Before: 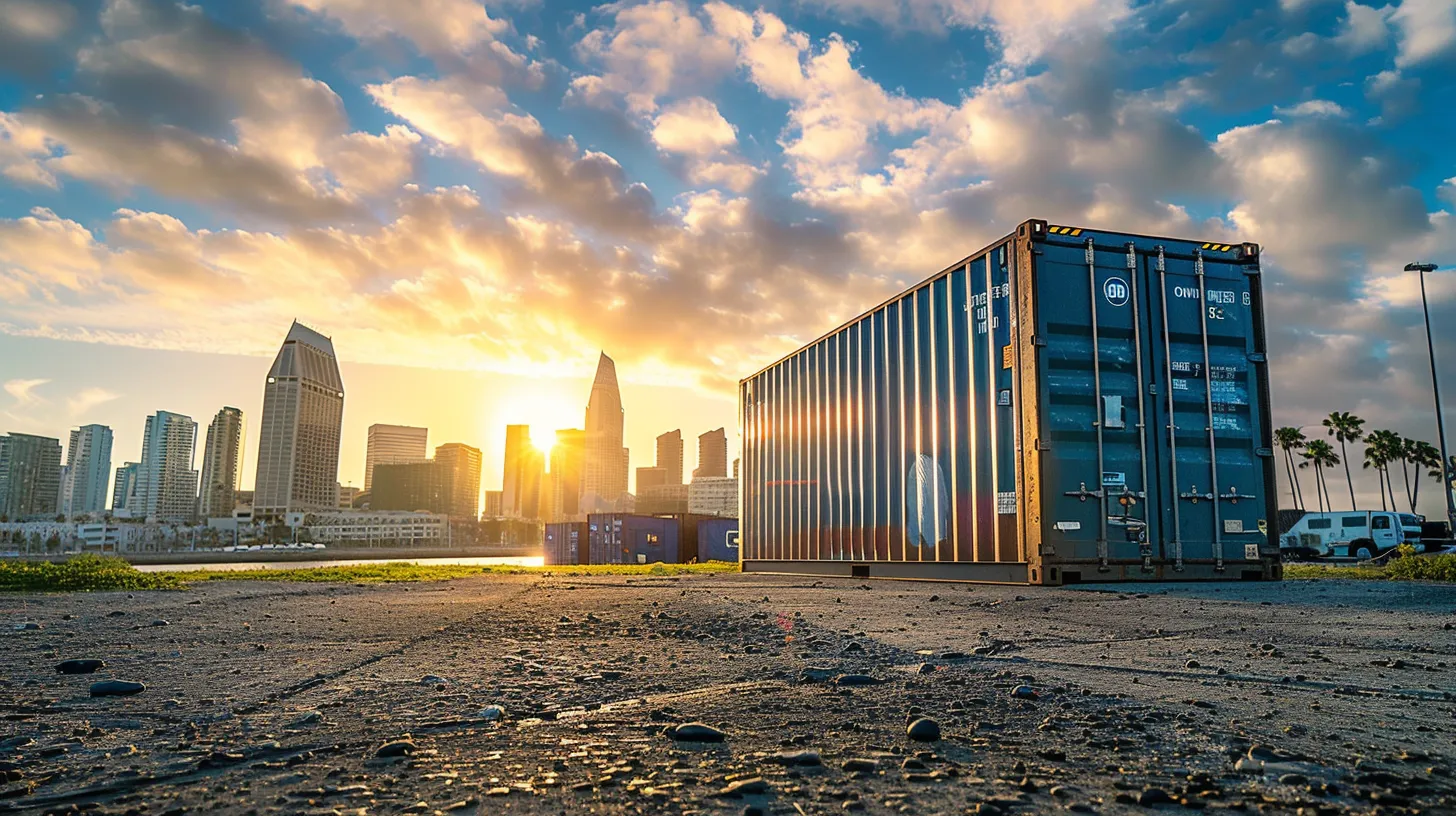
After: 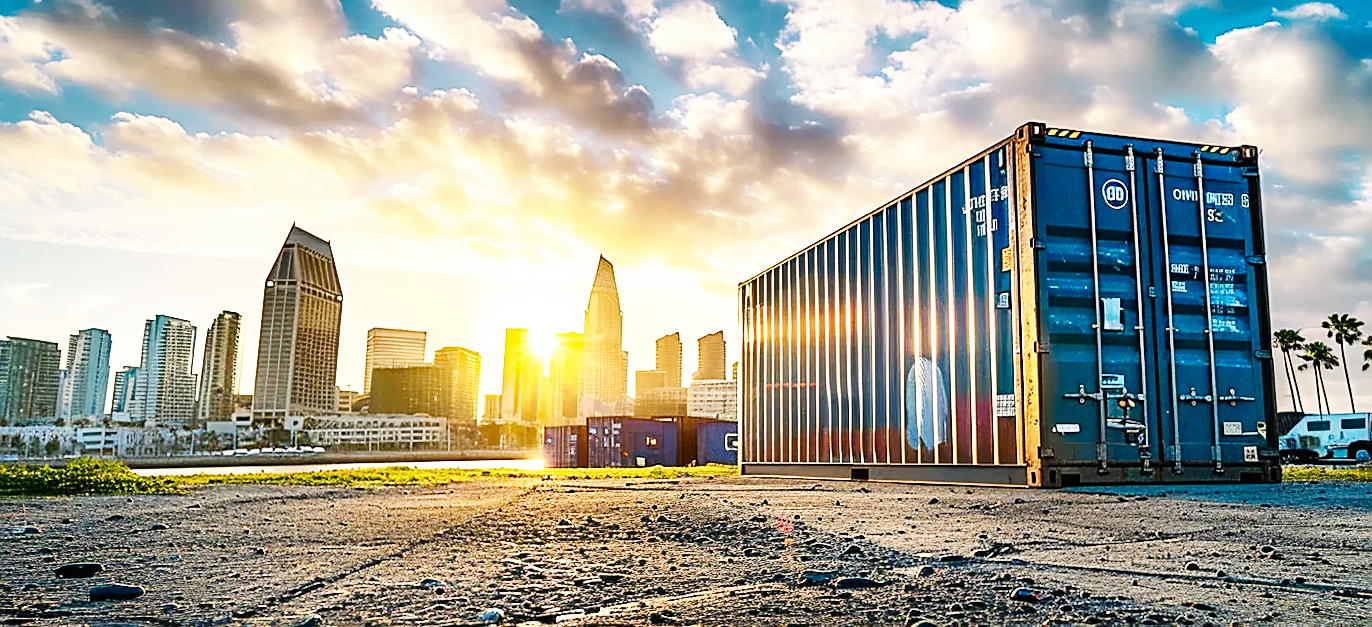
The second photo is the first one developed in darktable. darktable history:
shadows and highlights: shadows 75.12, highlights -60.77, soften with gaussian
crop and rotate: angle 0.081°, top 11.838%, right 5.474%, bottom 11.05%
base curve: curves: ch0 [(0, 0) (0.007, 0.004) (0.027, 0.03) (0.046, 0.07) (0.207, 0.54) (0.442, 0.872) (0.673, 0.972) (1, 1)], preserve colors none
sharpen: on, module defaults
